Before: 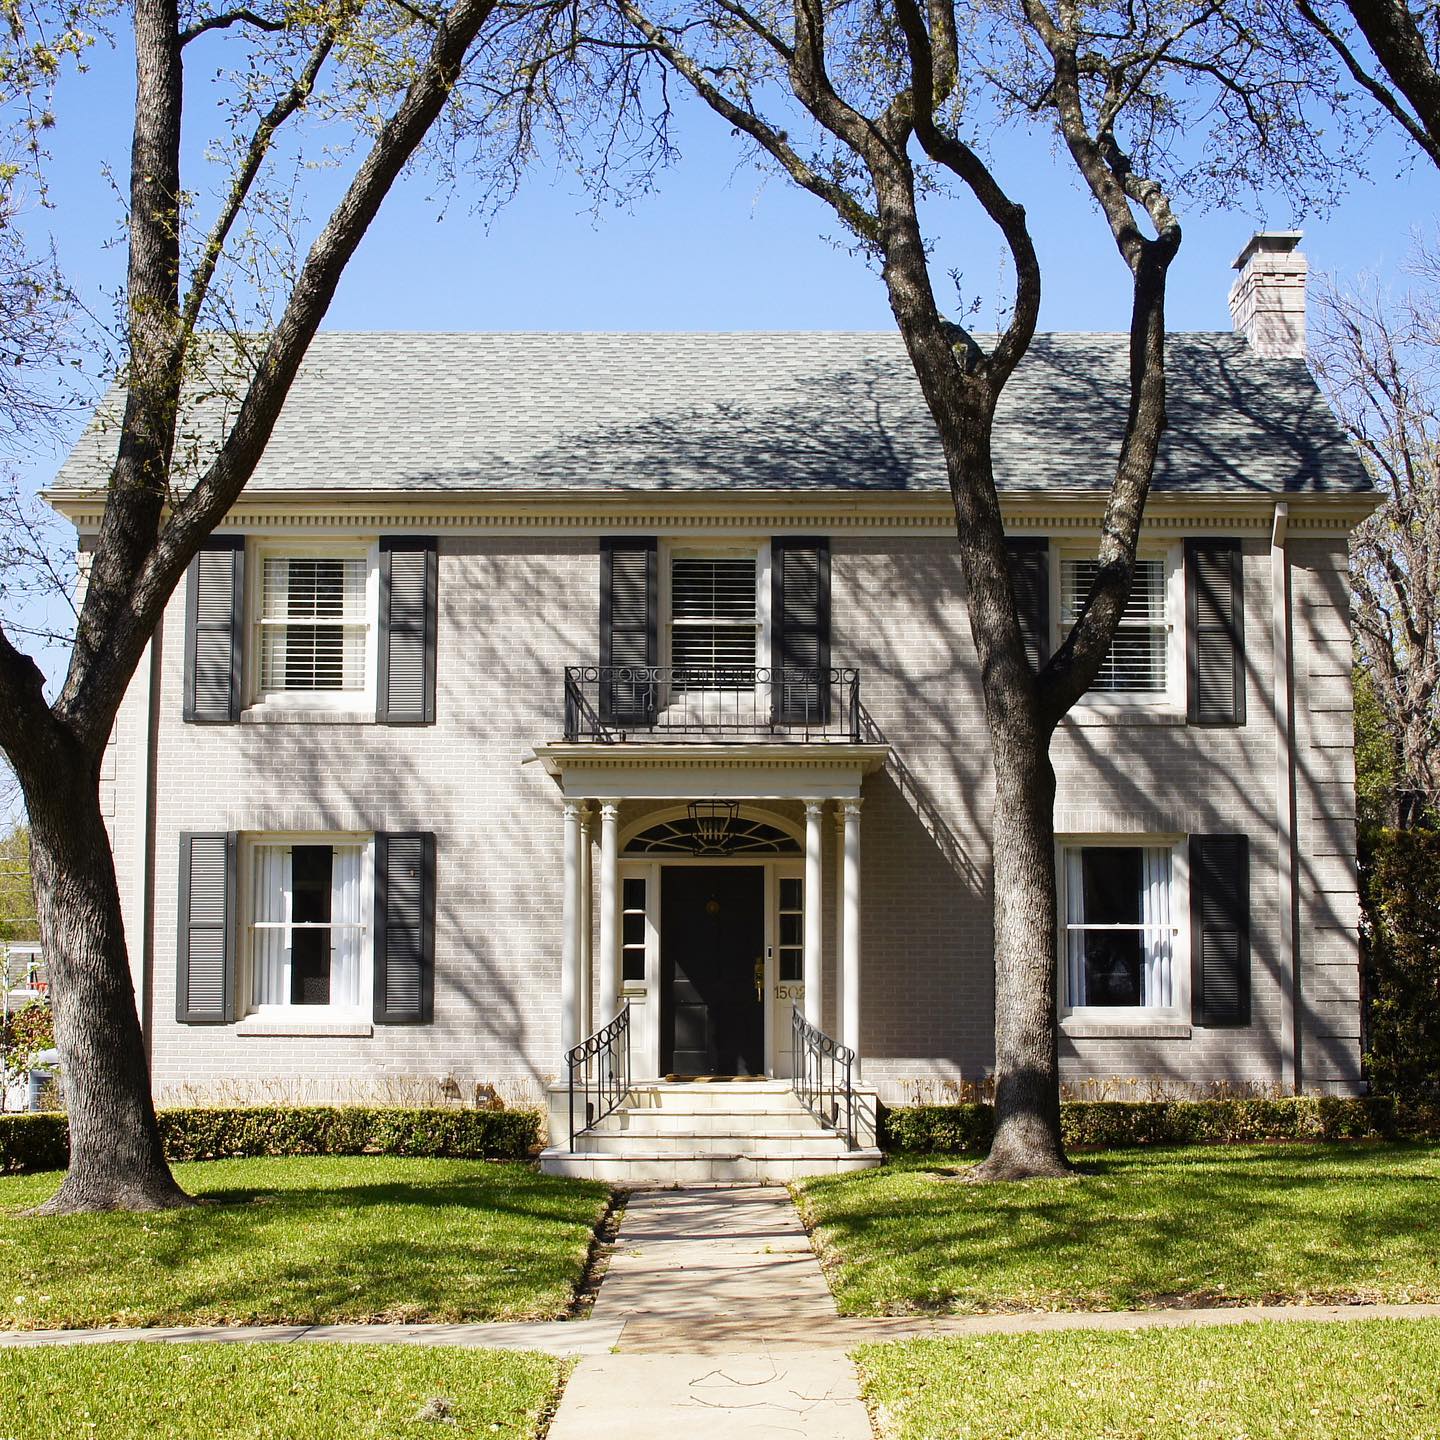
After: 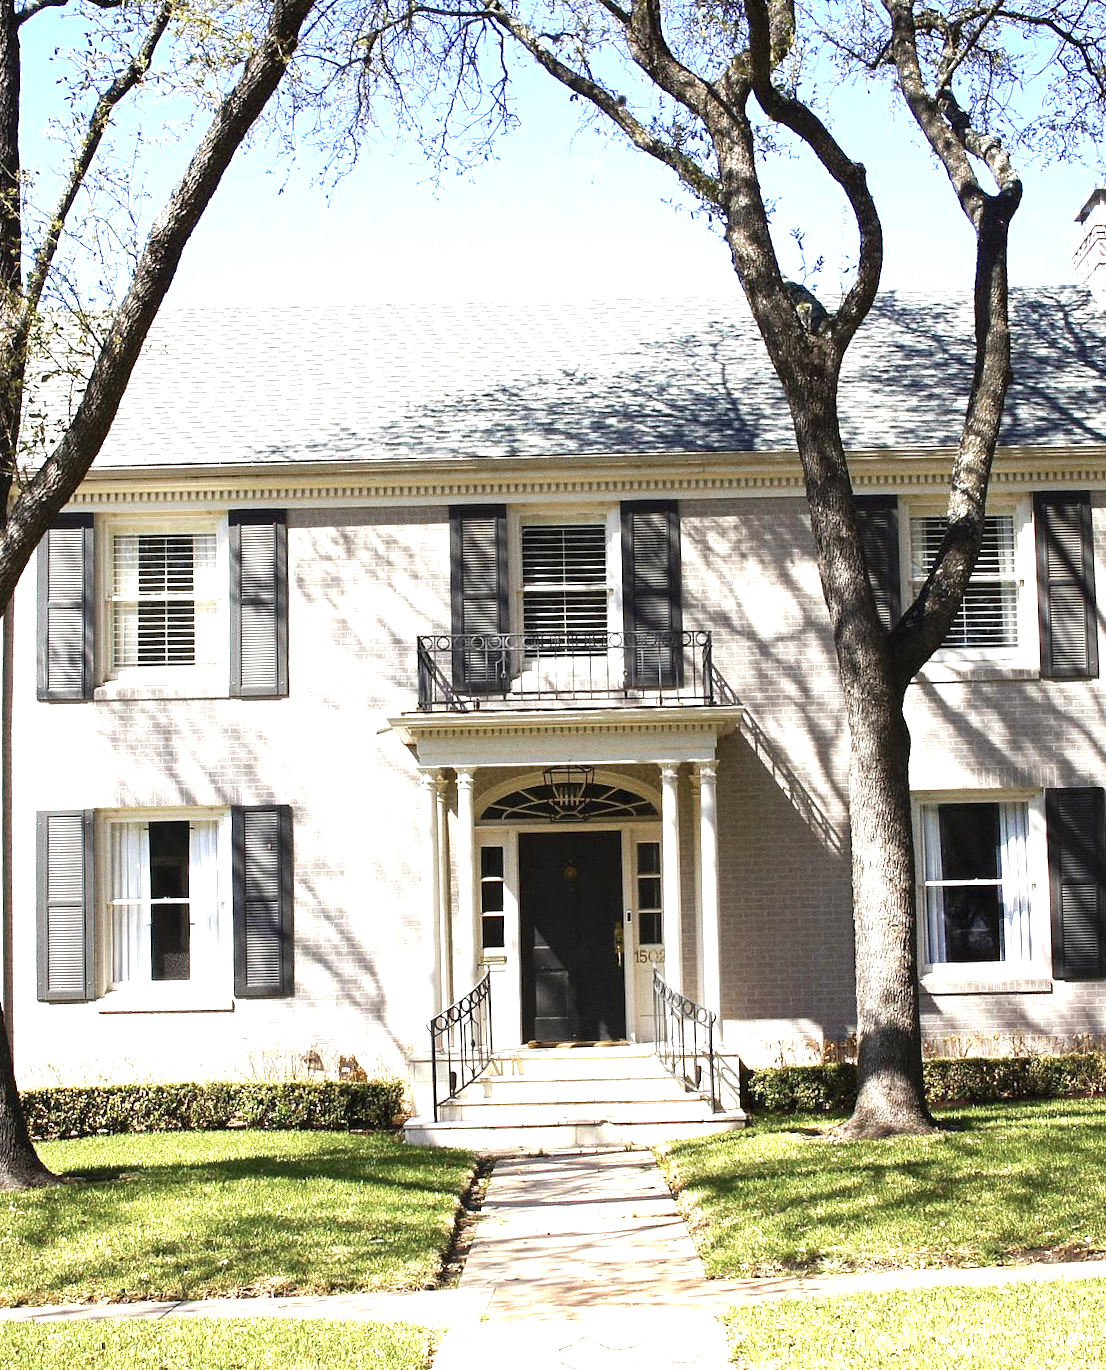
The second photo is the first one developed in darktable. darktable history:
rotate and perspective: rotation -1.42°, crop left 0.016, crop right 0.984, crop top 0.035, crop bottom 0.965
color zones: curves: ch0 [(0, 0.5) (0.143, 0.5) (0.286, 0.5) (0.429, 0.504) (0.571, 0.5) (0.714, 0.509) (0.857, 0.5) (1, 0.5)]; ch1 [(0, 0.425) (0.143, 0.425) (0.286, 0.375) (0.429, 0.405) (0.571, 0.5) (0.714, 0.47) (0.857, 0.425) (1, 0.435)]; ch2 [(0, 0.5) (0.143, 0.5) (0.286, 0.5) (0.429, 0.517) (0.571, 0.5) (0.714, 0.51) (0.857, 0.5) (1, 0.5)]
crop: left 9.88%, right 12.664%
grain: coarseness 0.09 ISO
exposure: exposure 1.15 EV, compensate highlight preservation false
